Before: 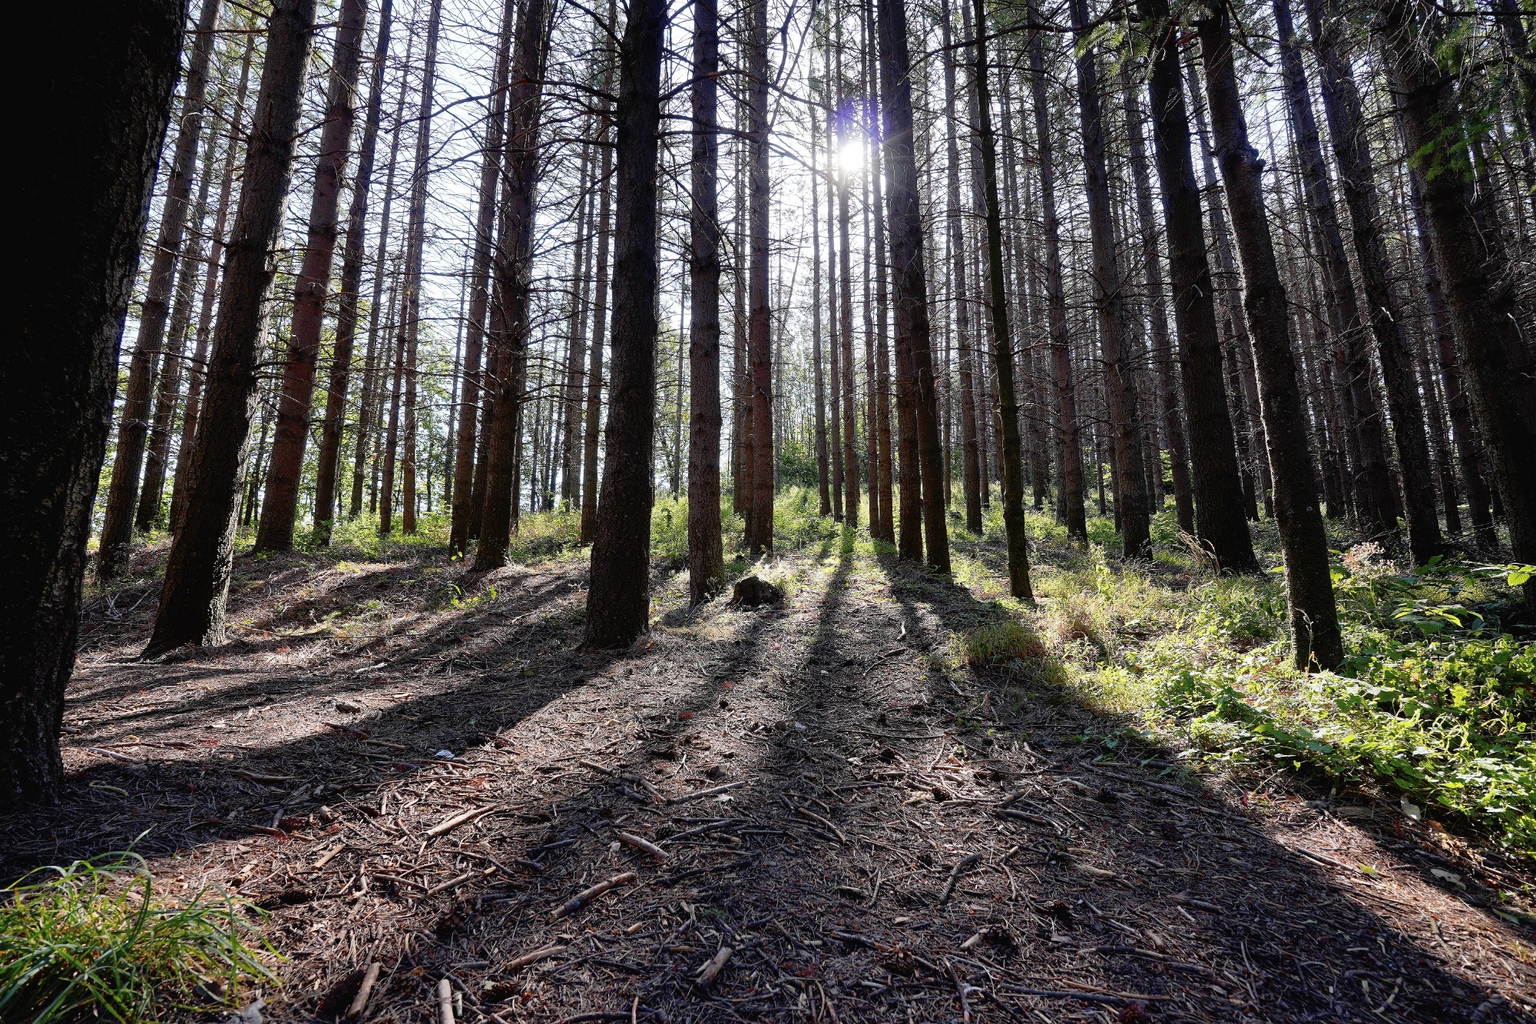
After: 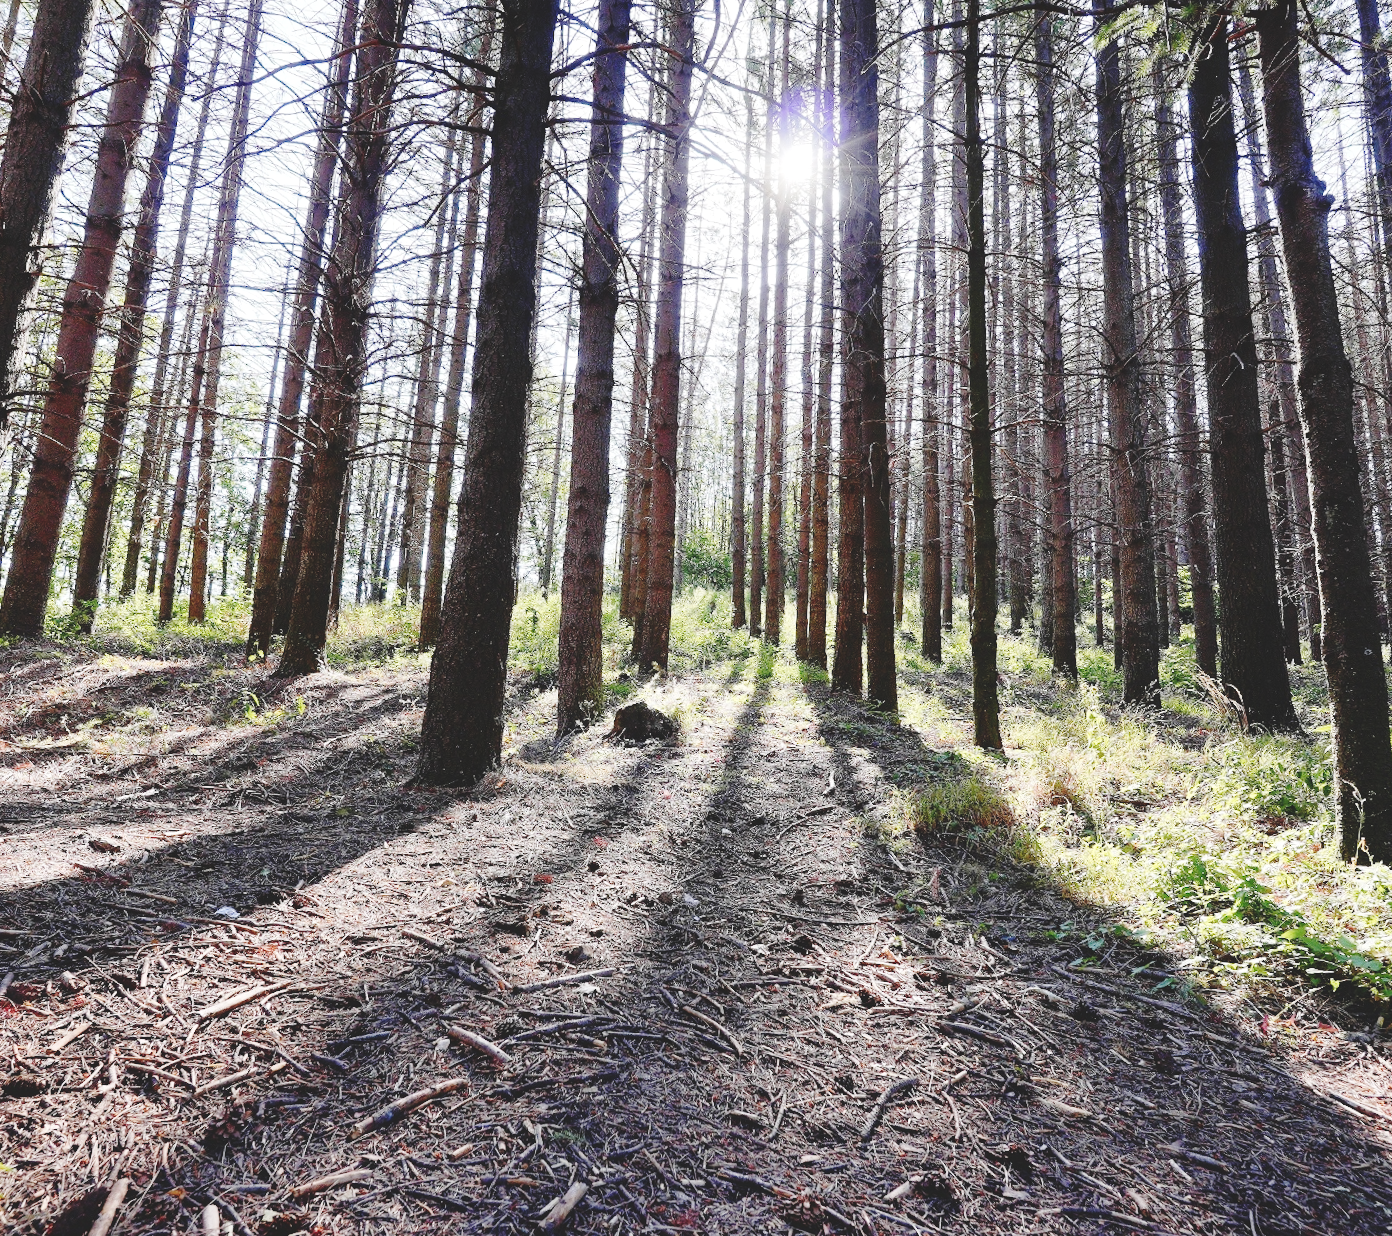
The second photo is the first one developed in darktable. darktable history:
crop and rotate: angle -2.99°, left 14.281%, top 0.023%, right 10.758%, bottom 0.083%
exposure: black level correction -0.04, exposure 0.064 EV, compensate highlight preservation false
base curve: curves: ch0 [(0, 0) (0.036, 0.01) (0.123, 0.254) (0.258, 0.504) (0.507, 0.748) (1, 1)], preserve colors none
